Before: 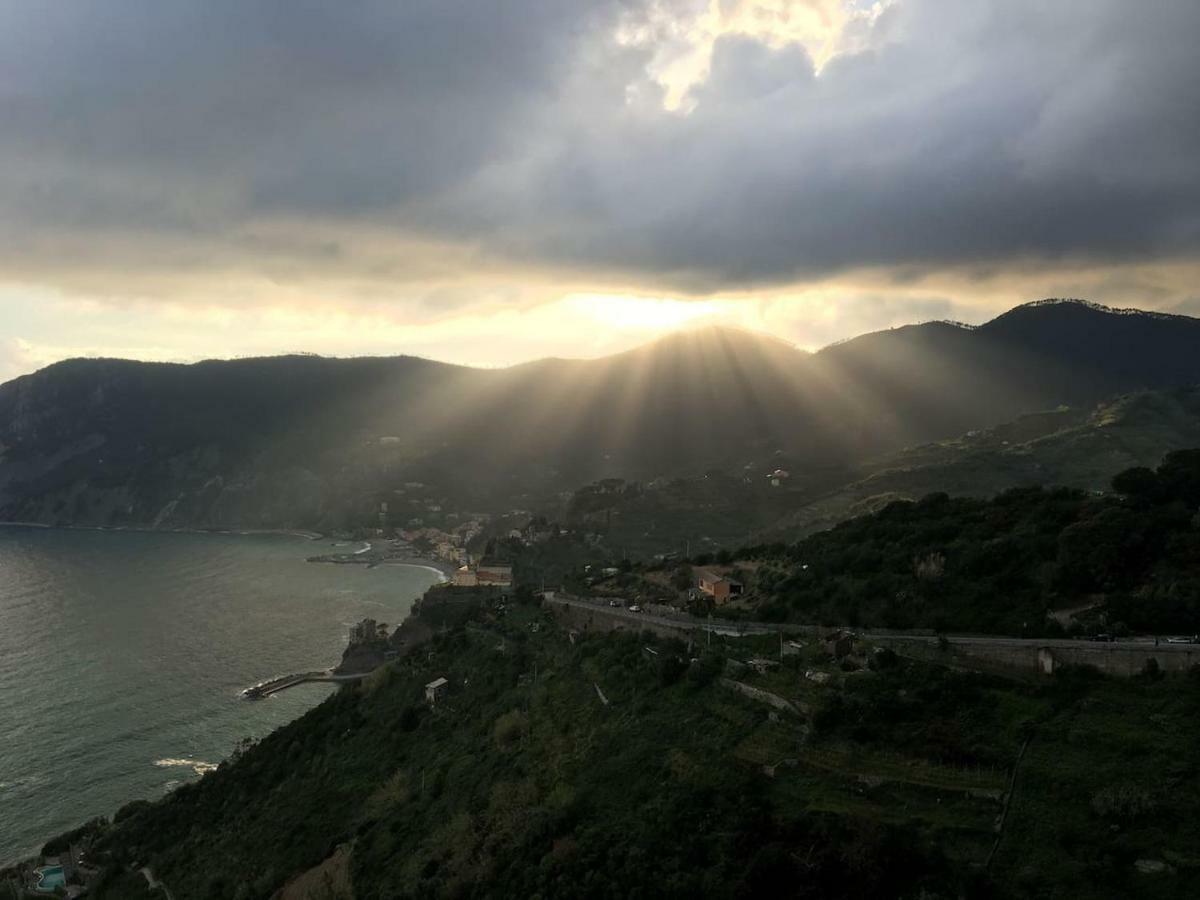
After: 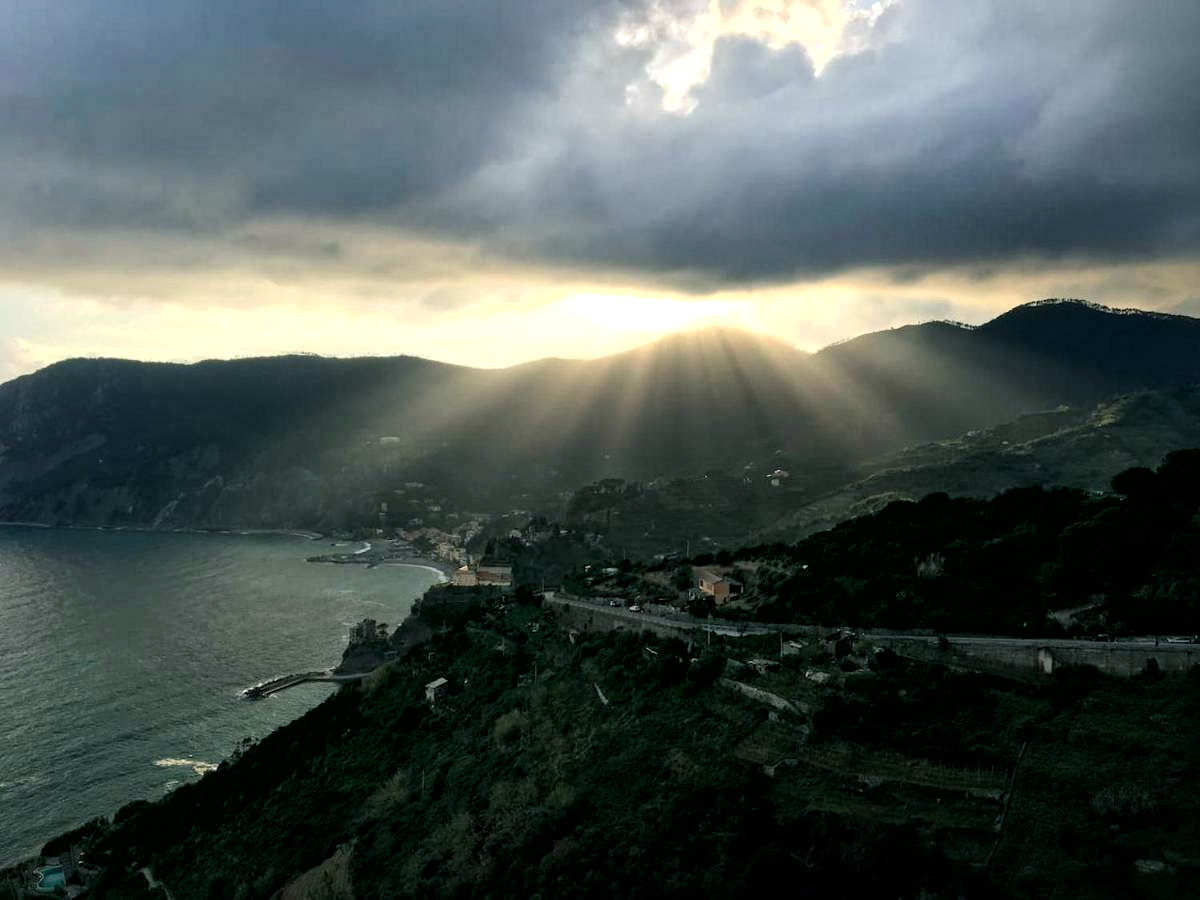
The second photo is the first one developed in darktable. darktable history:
local contrast: mode bilateral grid, contrast 71, coarseness 76, detail 180%, midtone range 0.2
color balance rgb: power › luminance -7.773%, power › chroma 1.077%, power › hue 218.14°, perceptual saturation grading › global saturation 25.509%
